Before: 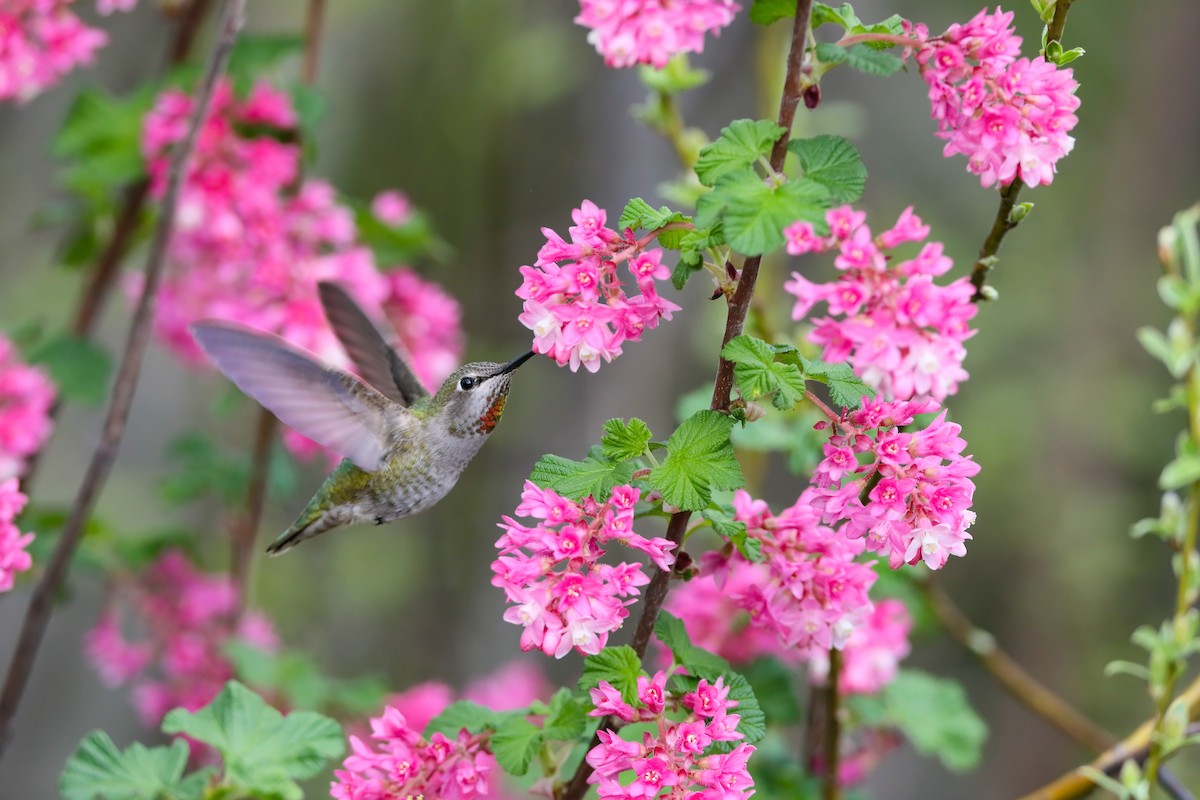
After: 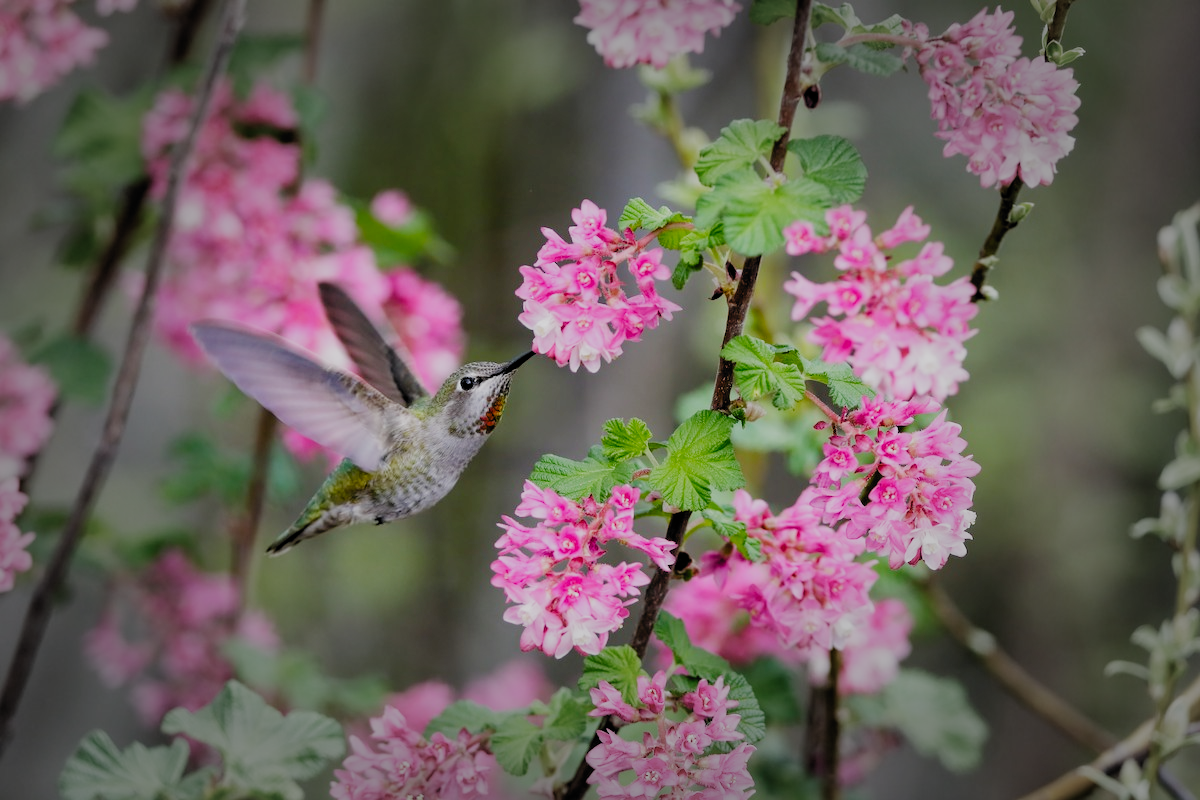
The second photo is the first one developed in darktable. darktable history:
vignetting: fall-off start 49.4%, automatic ratio true, width/height ratio 1.283, unbound false
filmic rgb: black relative exposure -5.12 EV, white relative exposure 3.96 EV, threshold 2.99 EV, structure ↔ texture 99.08%, hardness 2.9, contrast 1.096, highlights saturation mix -19.91%, add noise in highlights 0.002, preserve chrominance no, color science v3 (2019), use custom middle-gray values true, contrast in highlights soft, enable highlight reconstruction true
